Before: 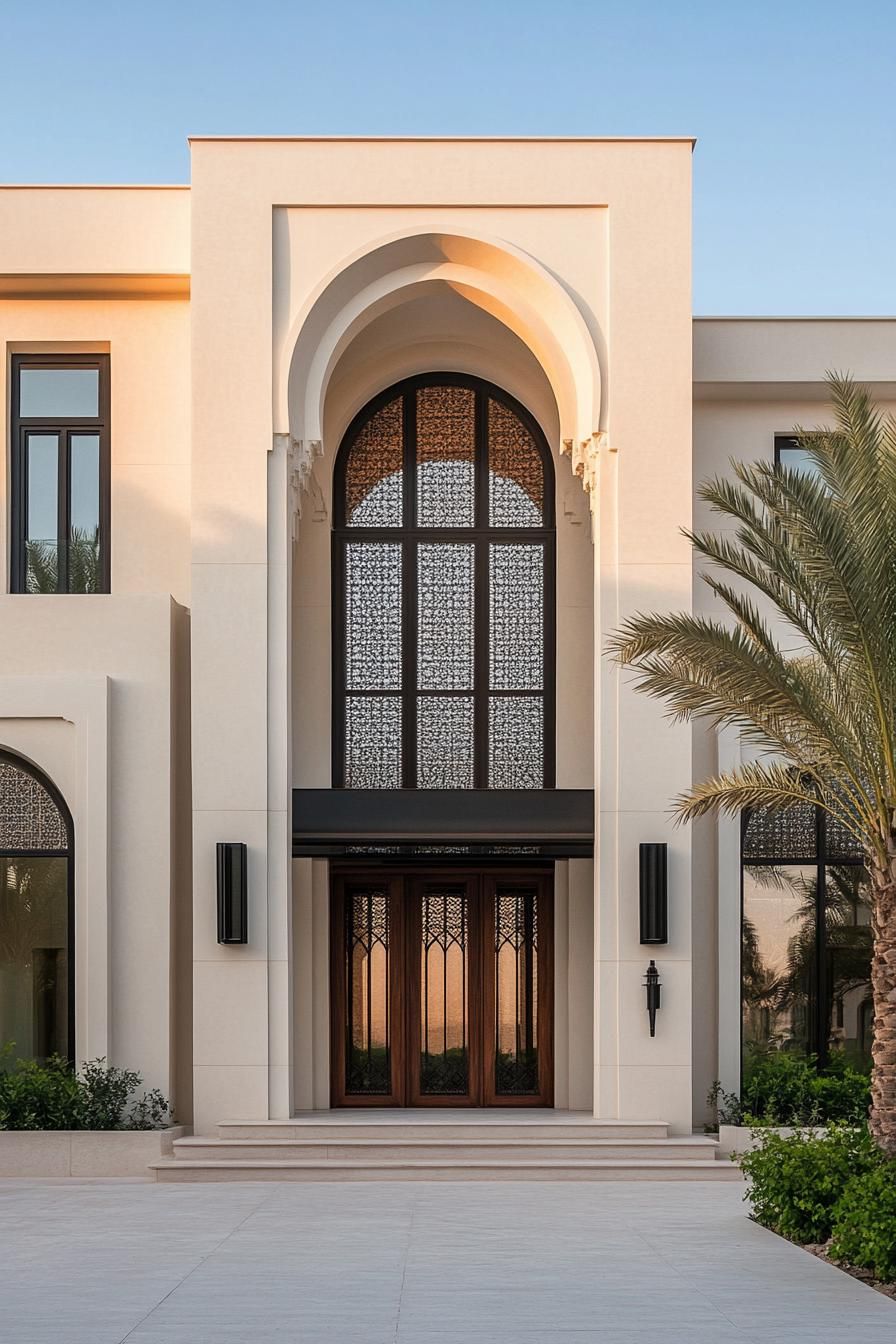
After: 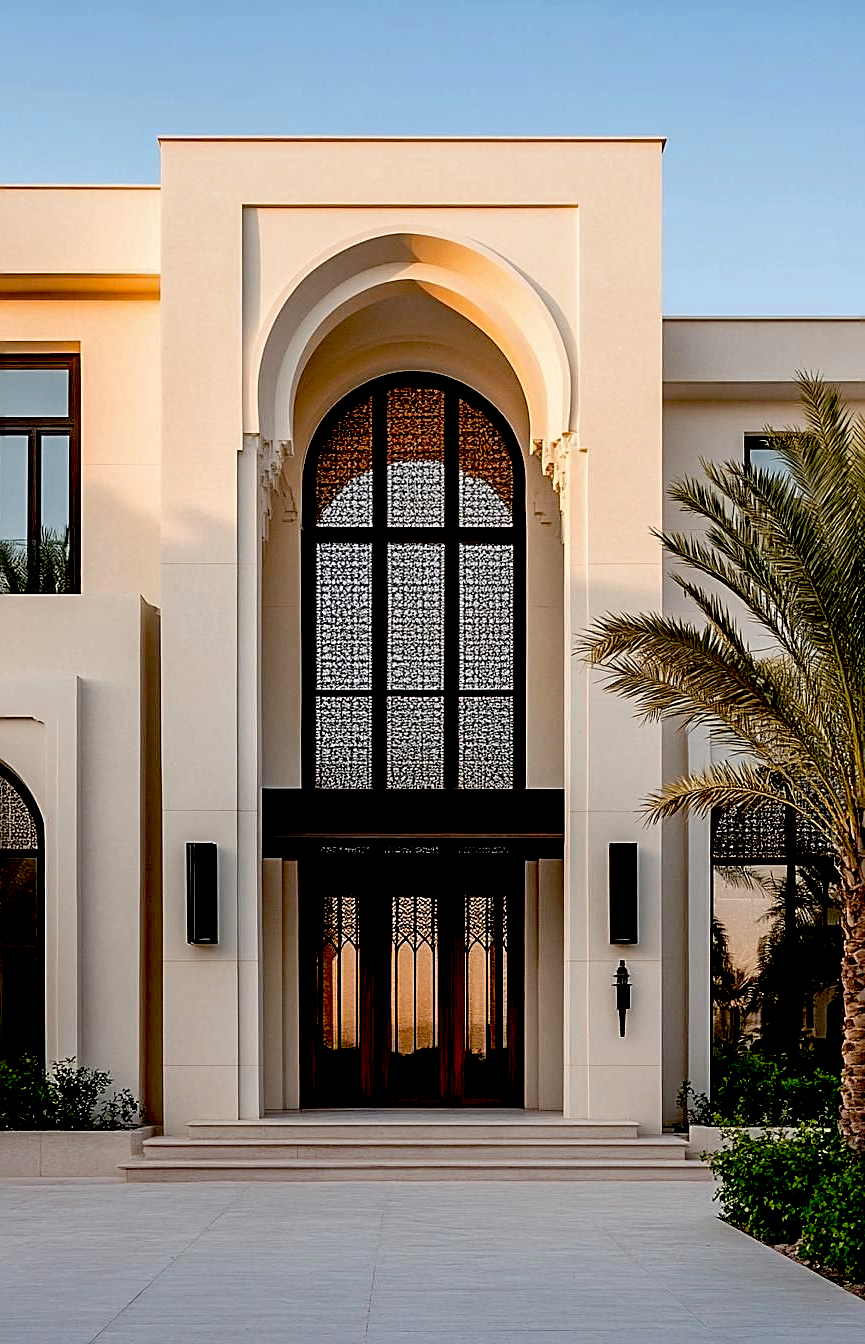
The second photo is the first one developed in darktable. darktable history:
crop and rotate: left 3.391%
exposure: black level correction 0.057, compensate exposure bias true, compensate highlight preservation false
sharpen: on, module defaults
